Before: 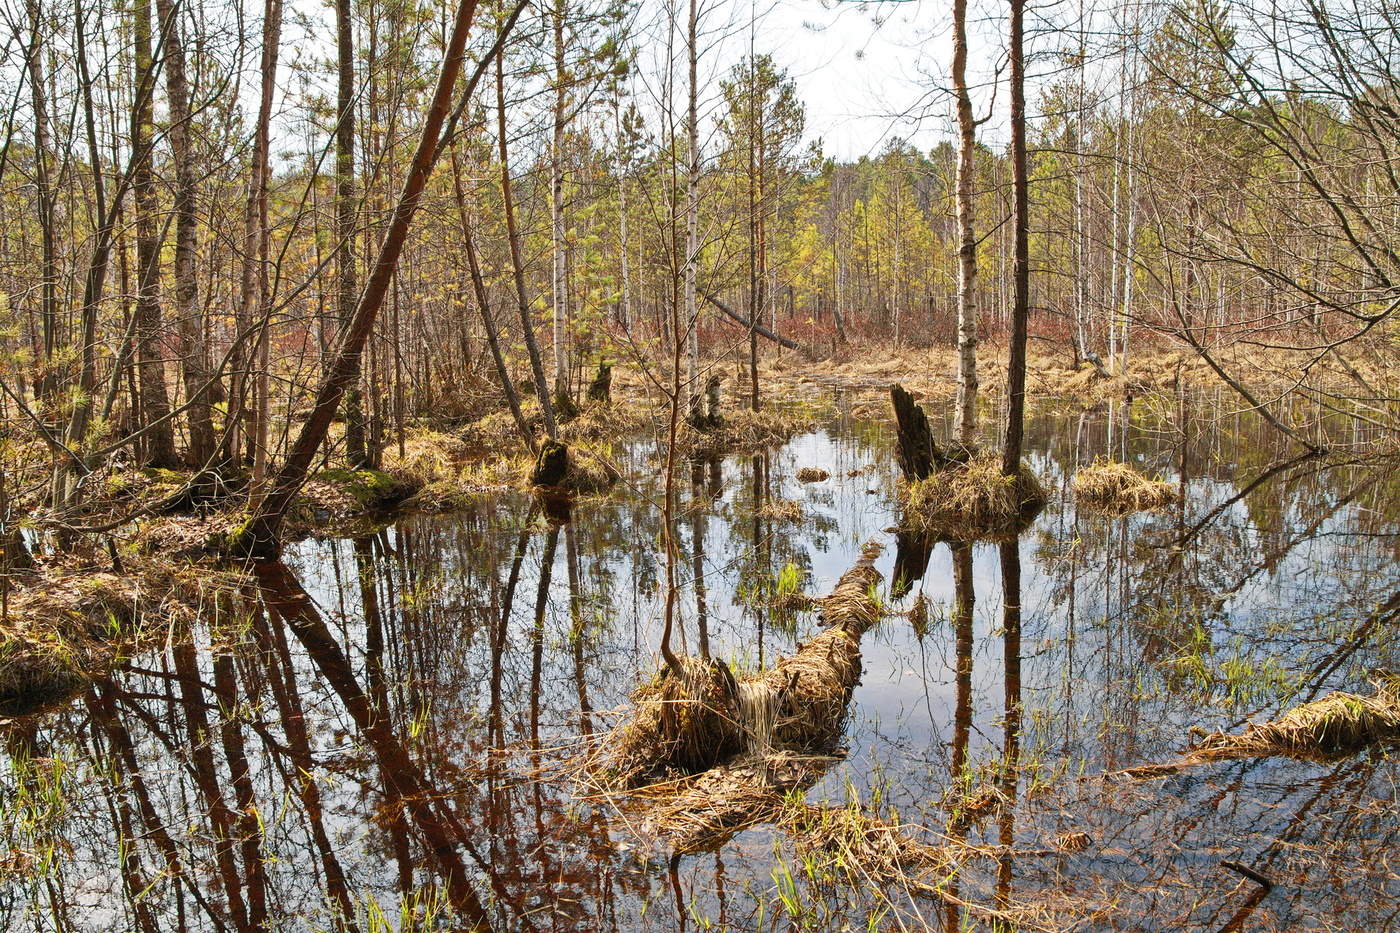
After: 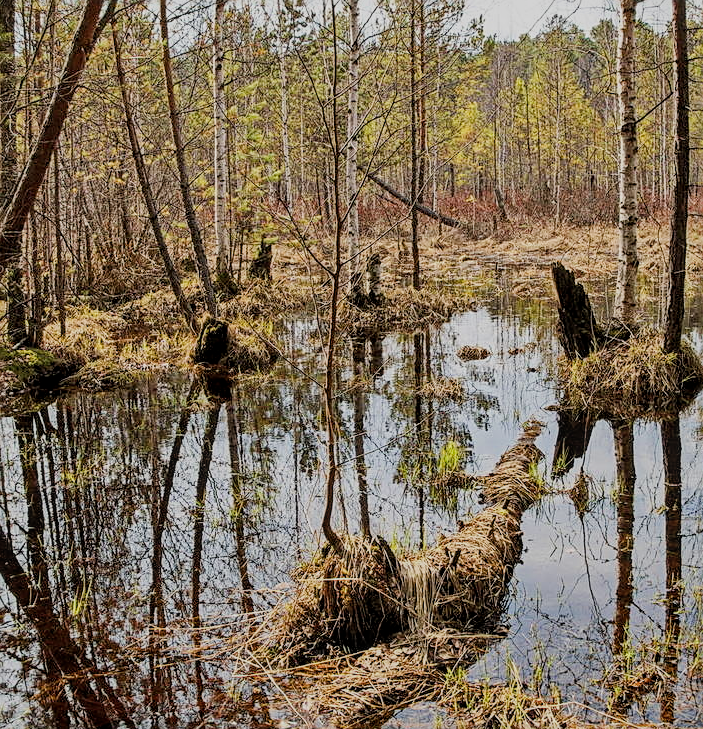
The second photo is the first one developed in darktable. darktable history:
crop and rotate: angle 0.021°, left 24.264%, top 13.131%, right 25.478%, bottom 8.677%
filmic rgb: black relative exposure -7.16 EV, white relative exposure 5.34 EV, hardness 3.02
local contrast: on, module defaults
sharpen: on, module defaults
